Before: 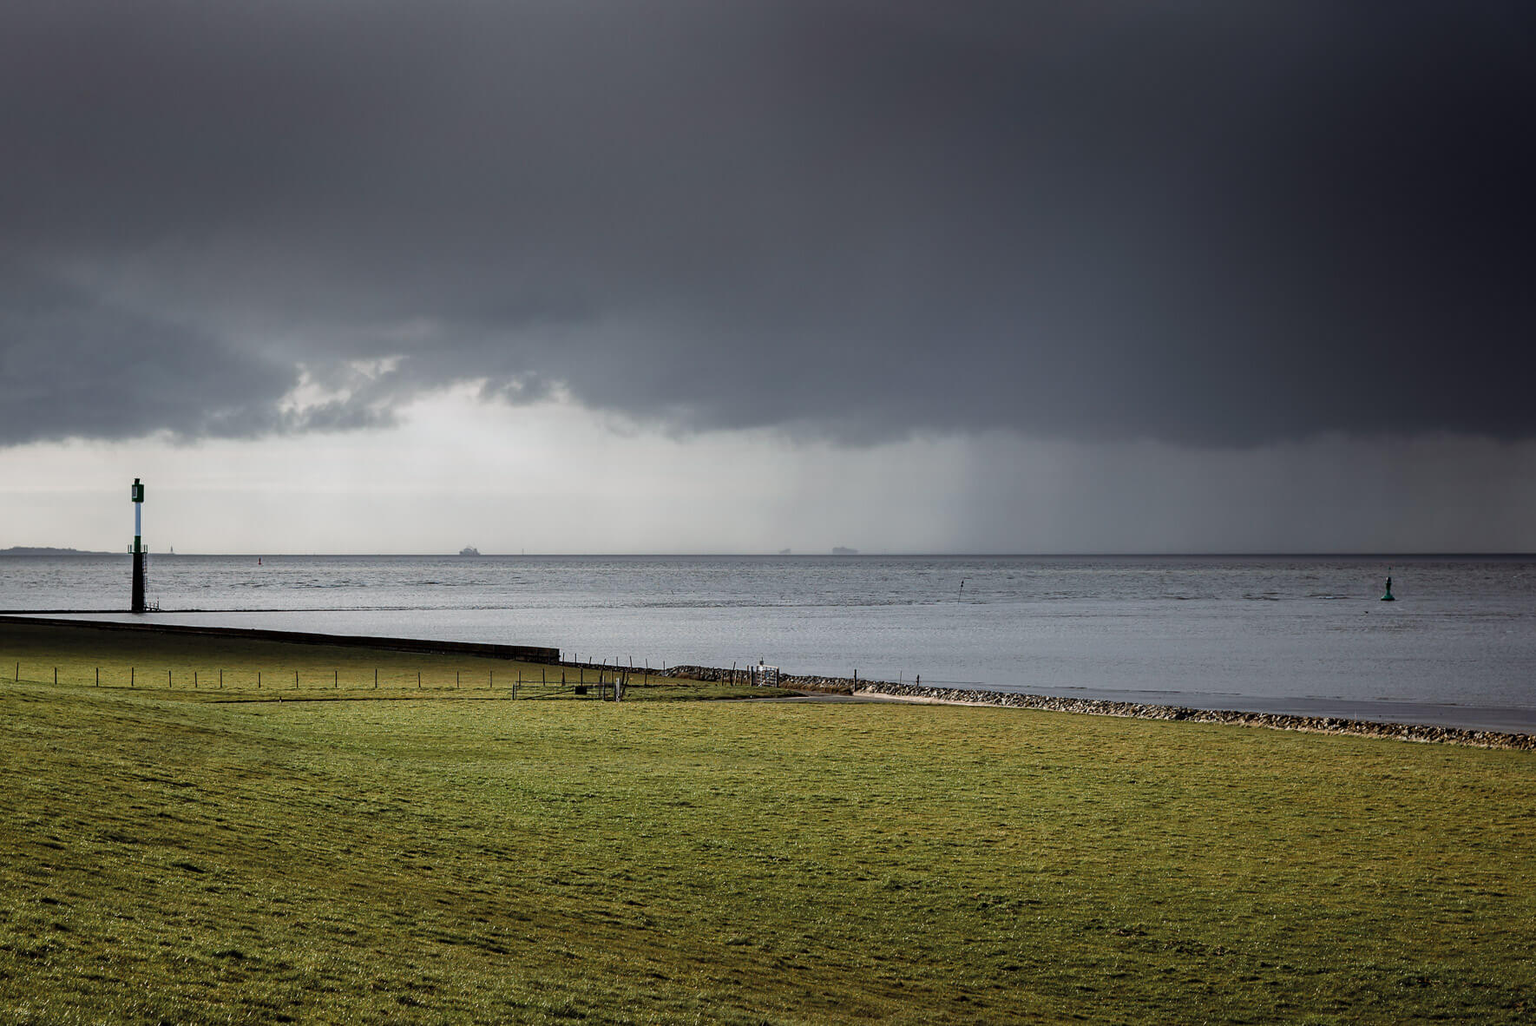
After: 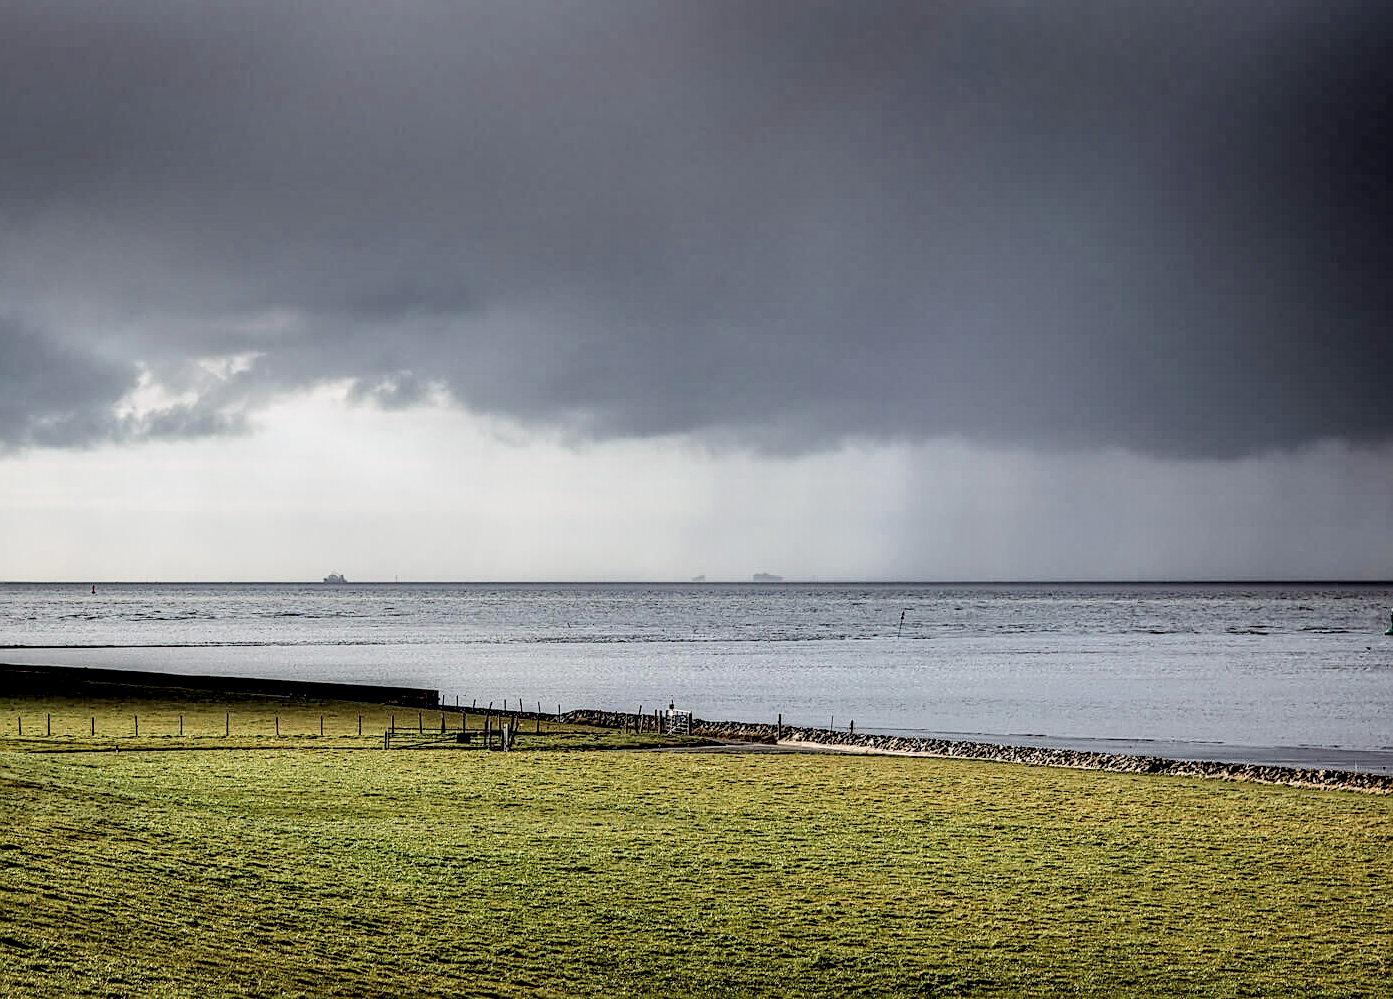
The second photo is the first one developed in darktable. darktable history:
local contrast: shadows 182%, detail 224%
filmic rgb: black relative exposure -7.97 EV, white relative exposure 8.05 EV, hardness 2.5, latitude 10.33%, contrast 0.728, highlights saturation mix 8.75%, shadows ↔ highlights balance 2.12%, color science v6 (2022)
sharpen: amount 0.574
crop: left 11.658%, top 4.88%, right 9.585%, bottom 10.553%
exposure: black level correction -0.001, exposure 0.907 EV, compensate highlight preservation false
